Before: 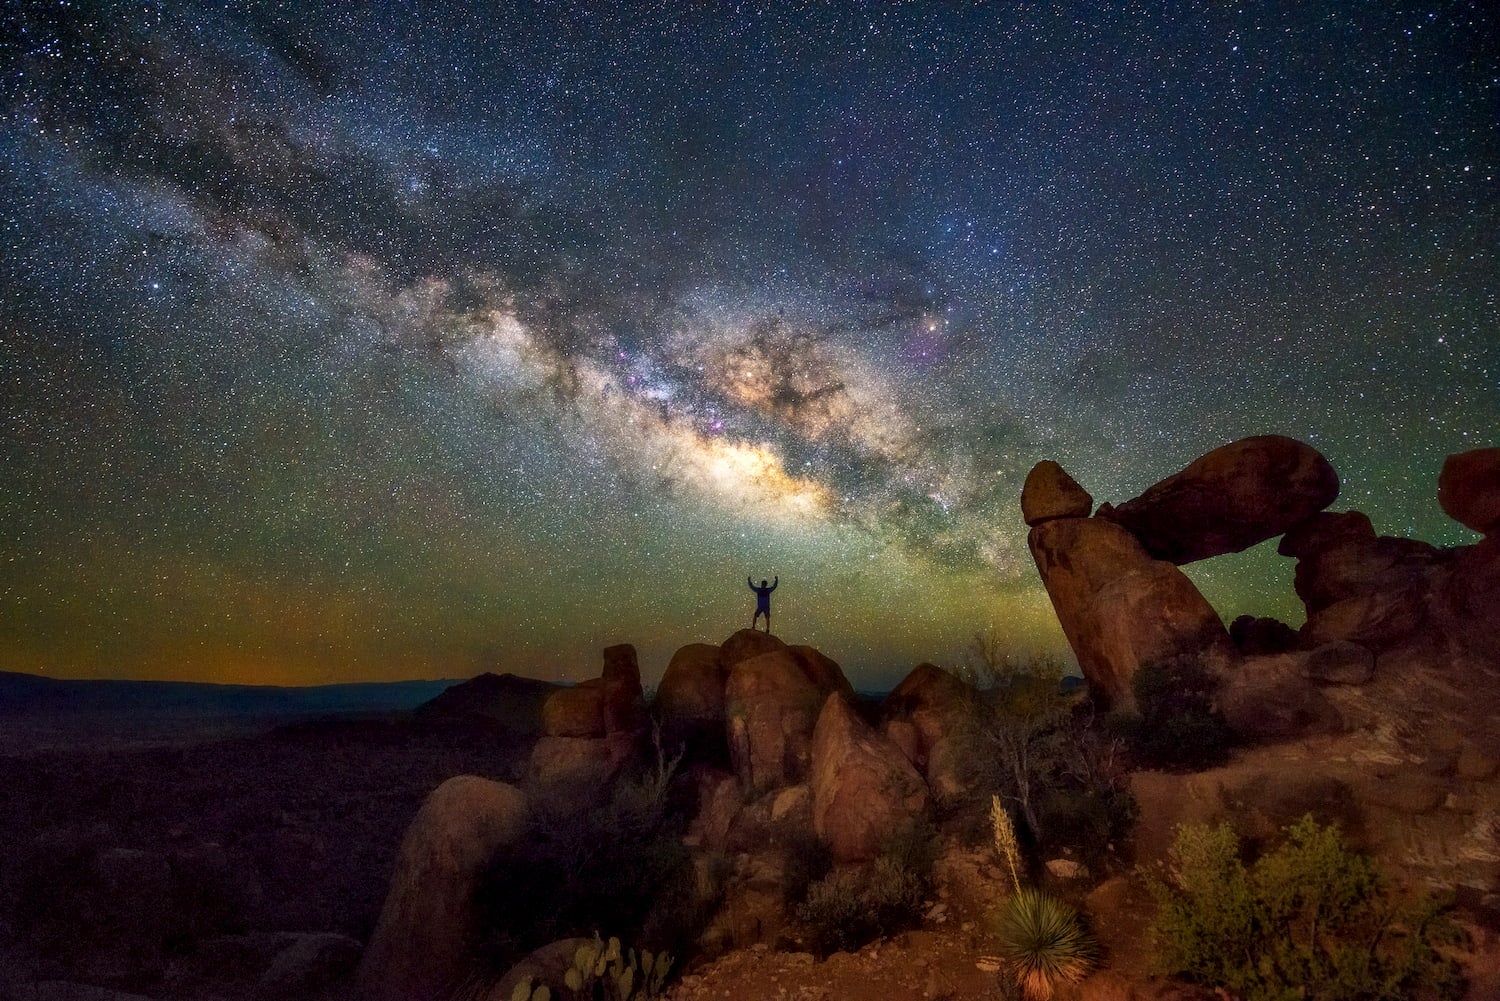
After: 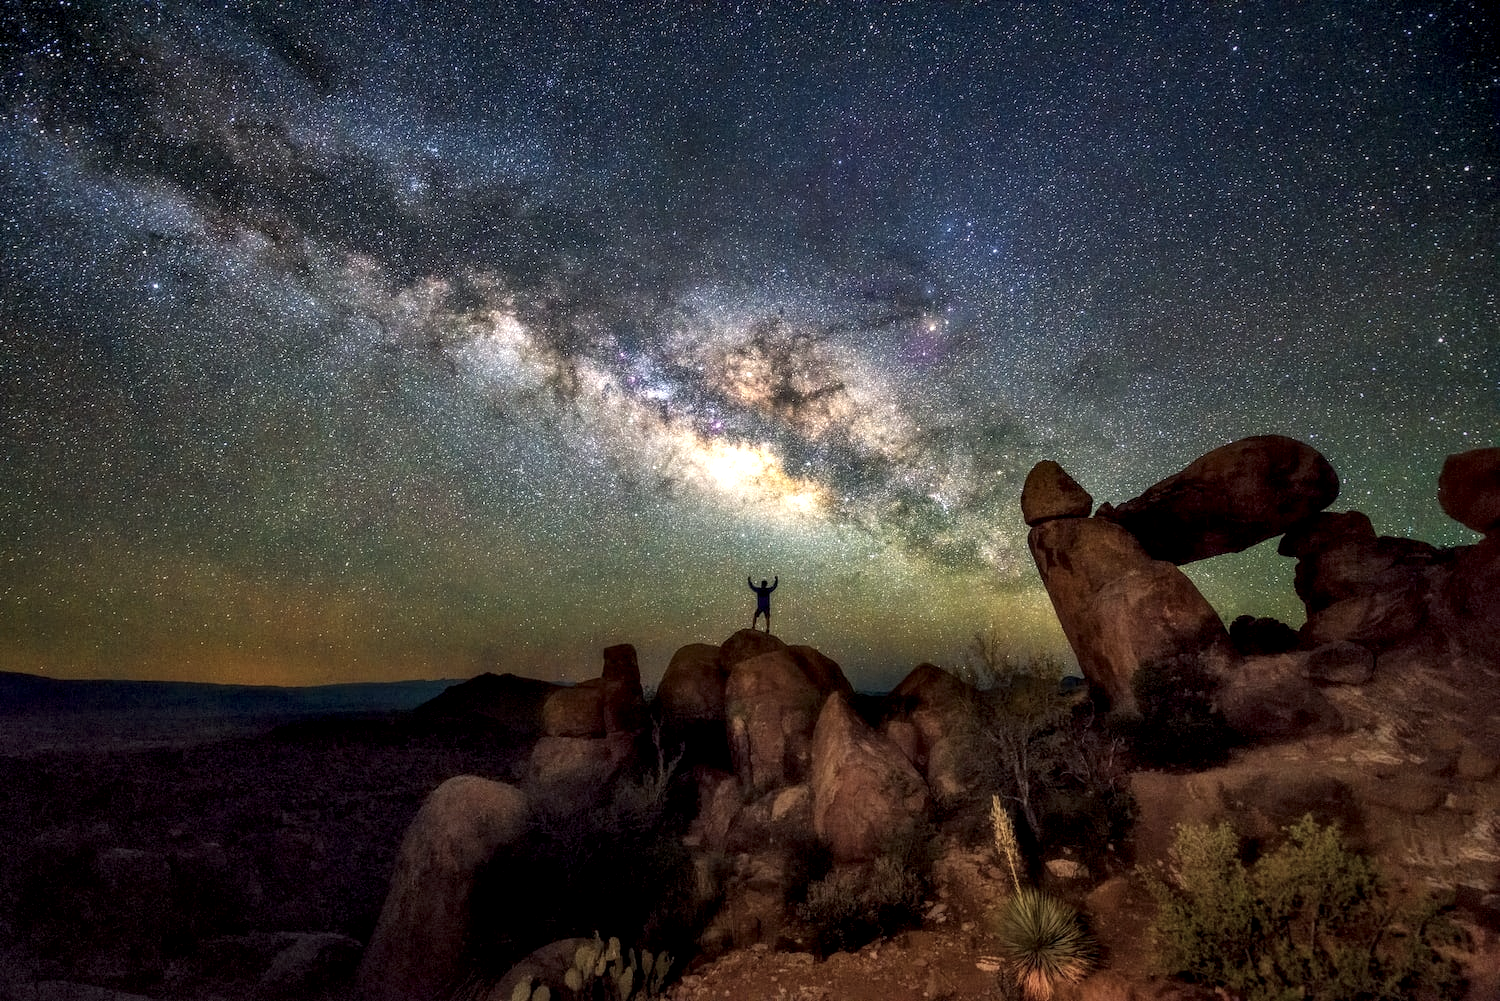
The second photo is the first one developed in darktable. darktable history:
contrast brightness saturation: saturation -0.17
local contrast: detail 150%
exposure: black level correction -0.001, exposure 0.08 EV, compensate highlight preservation false
